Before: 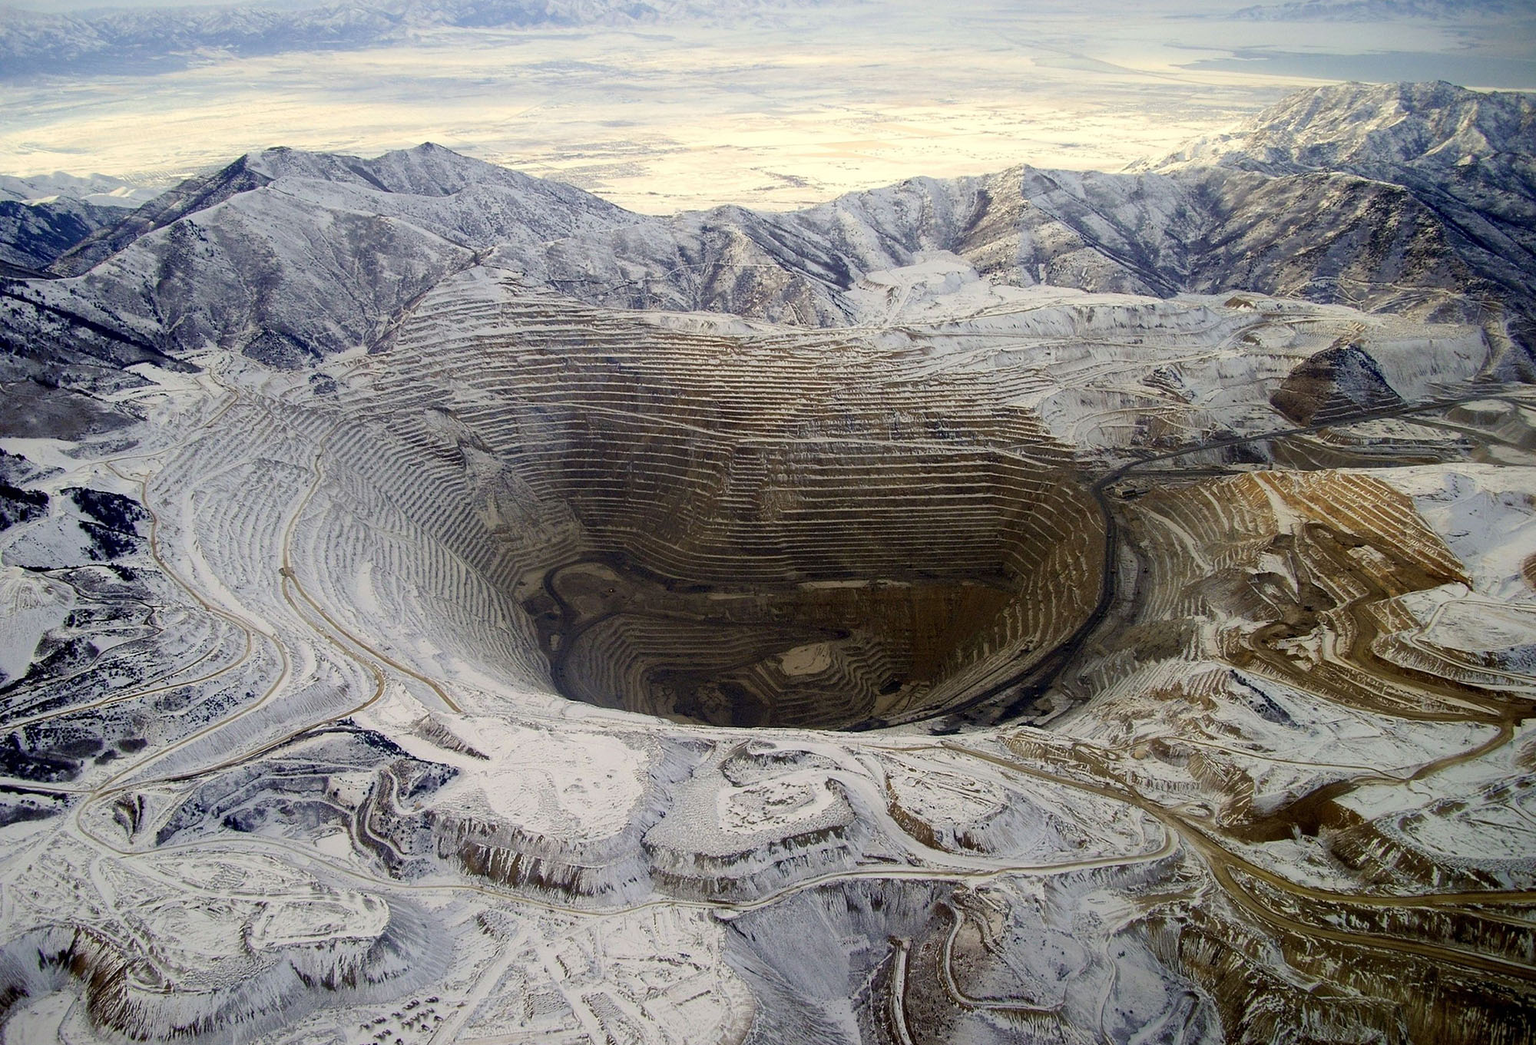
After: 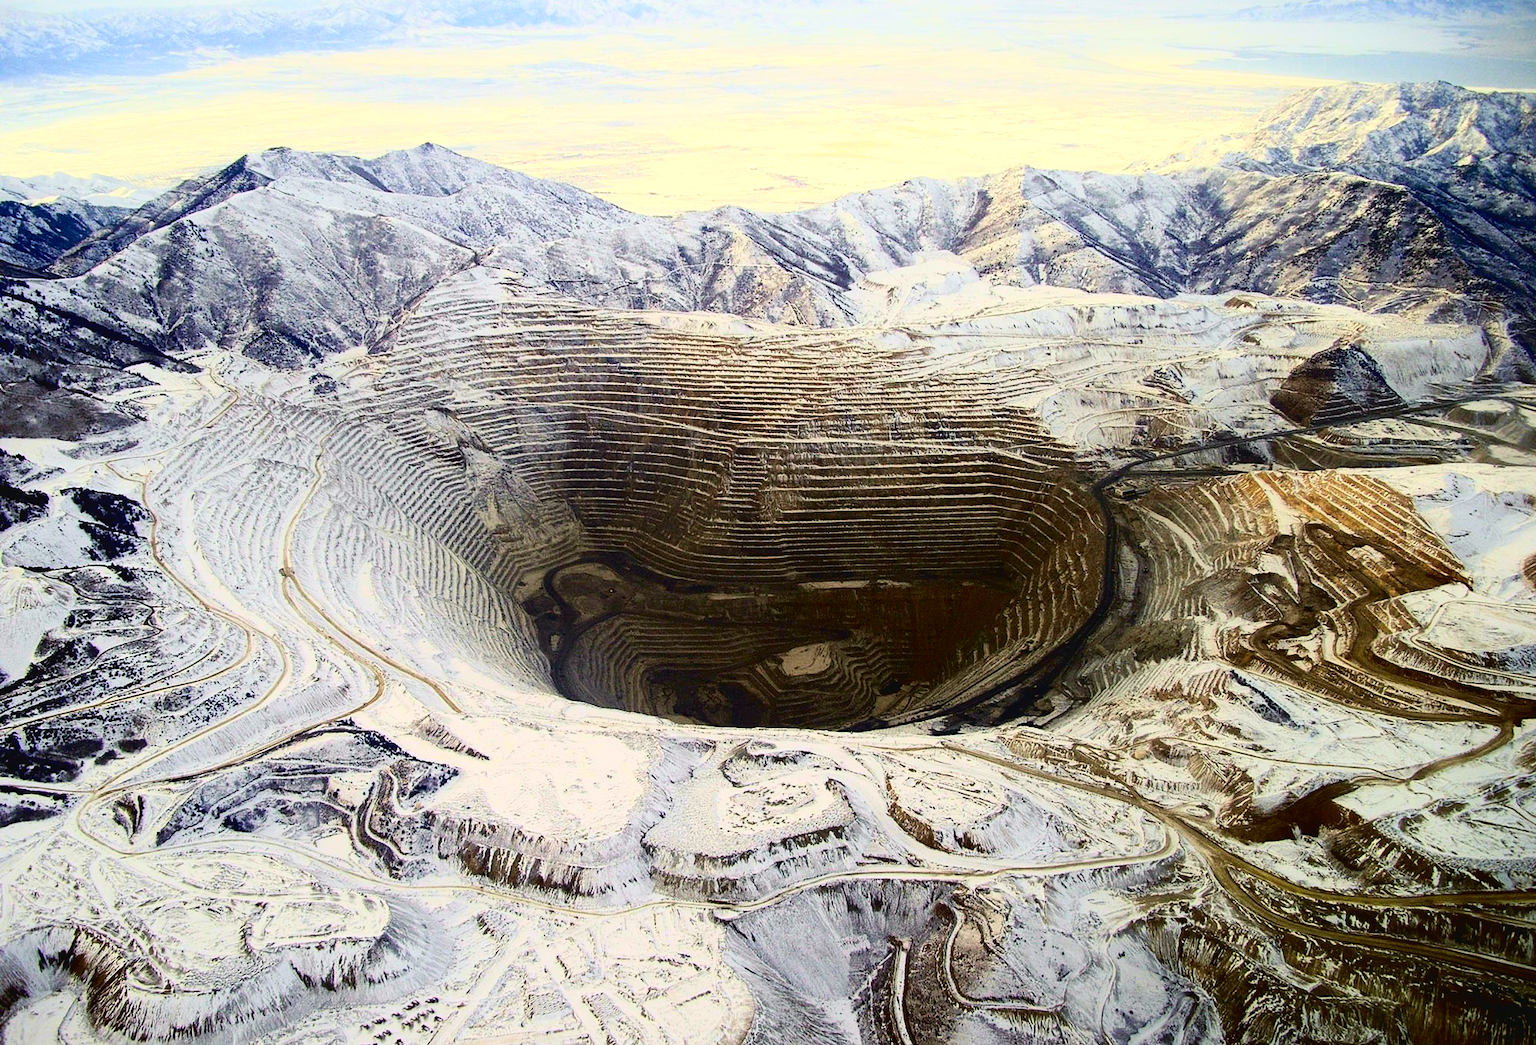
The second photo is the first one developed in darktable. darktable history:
tone equalizer: -8 EV -0.417 EV, -7 EV -0.389 EV, -6 EV -0.333 EV, -5 EV -0.222 EV, -3 EV 0.222 EV, -2 EV 0.333 EV, -1 EV 0.389 EV, +0 EV 0.417 EV, edges refinement/feathering 500, mask exposure compensation -1.57 EV, preserve details no
tone curve: curves: ch0 [(0.003, 0.032) (0.037, 0.037) (0.142, 0.117) (0.279, 0.311) (0.405, 0.49) (0.526, 0.651) (0.722, 0.857) (0.875, 0.946) (1, 0.98)]; ch1 [(0, 0) (0.305, 0.325) (0.453, 0.437) (0.482, 0.473) (0.501, 0.498) (0.515, 0.523) (0.559, 0.591) (0.6, 0.659) (0.656, 0.71) (1, 1)]; ch2 [(0, 0) (0.323, 0.277) (0.424, 0.396) (0.479, 0.484) (0.499, 0.502) (0.515, 0.537) (0.564, 0.595) (0.644, 0.703) (0.742, 0.803) (1, 1)], color space Lab, independent channels, preserve colors none
